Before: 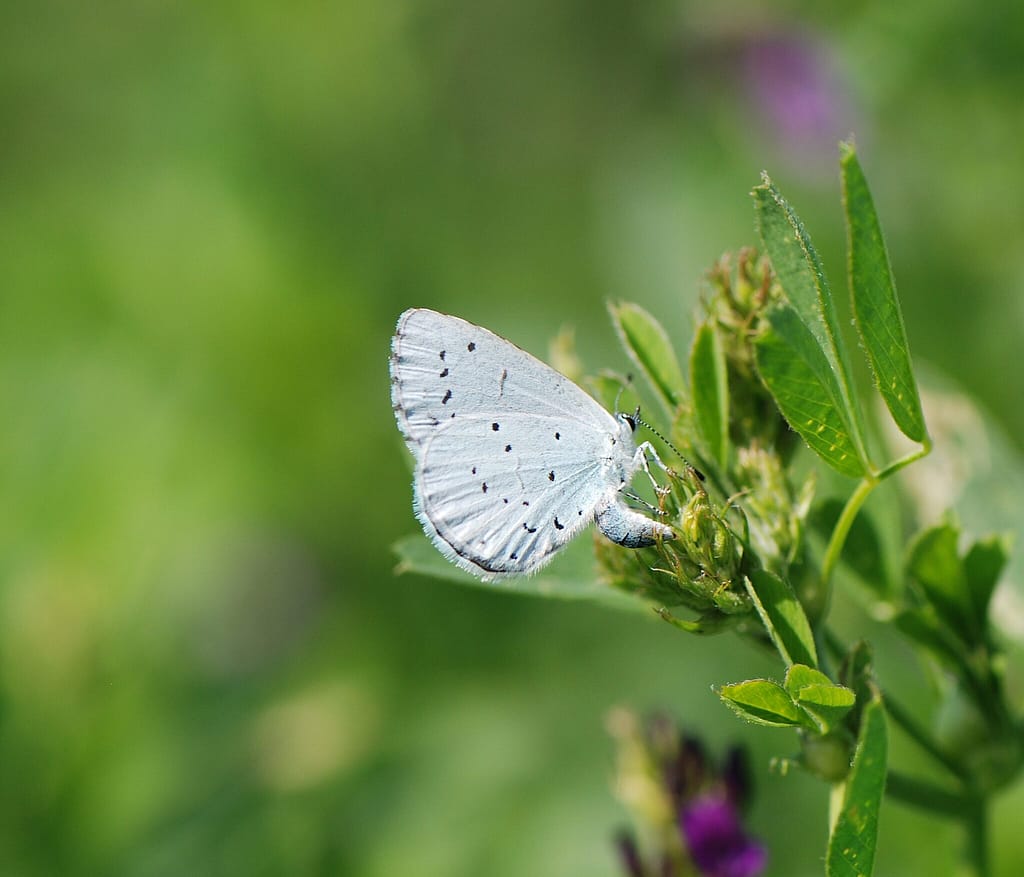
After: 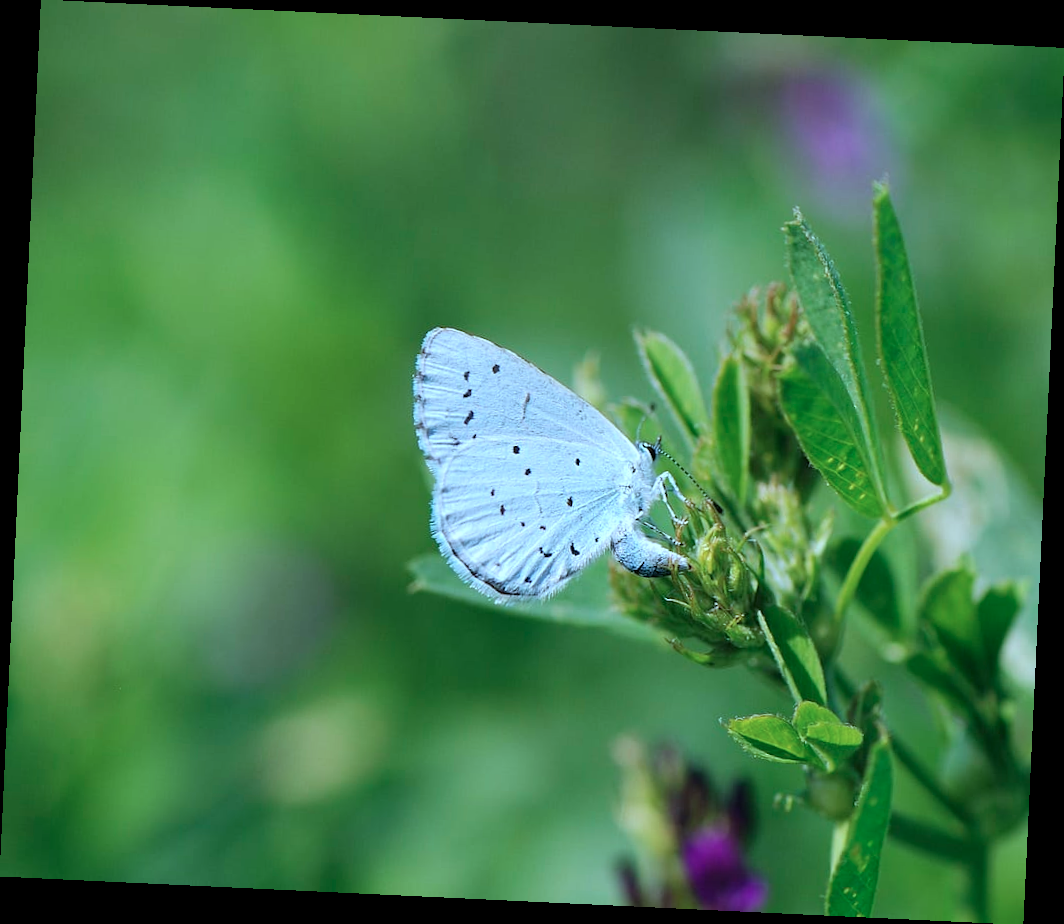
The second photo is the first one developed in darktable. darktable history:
color calibration: x 0.394, y 0.386, temperature 3678.71 K
crop and rotate: angle -2.71°
